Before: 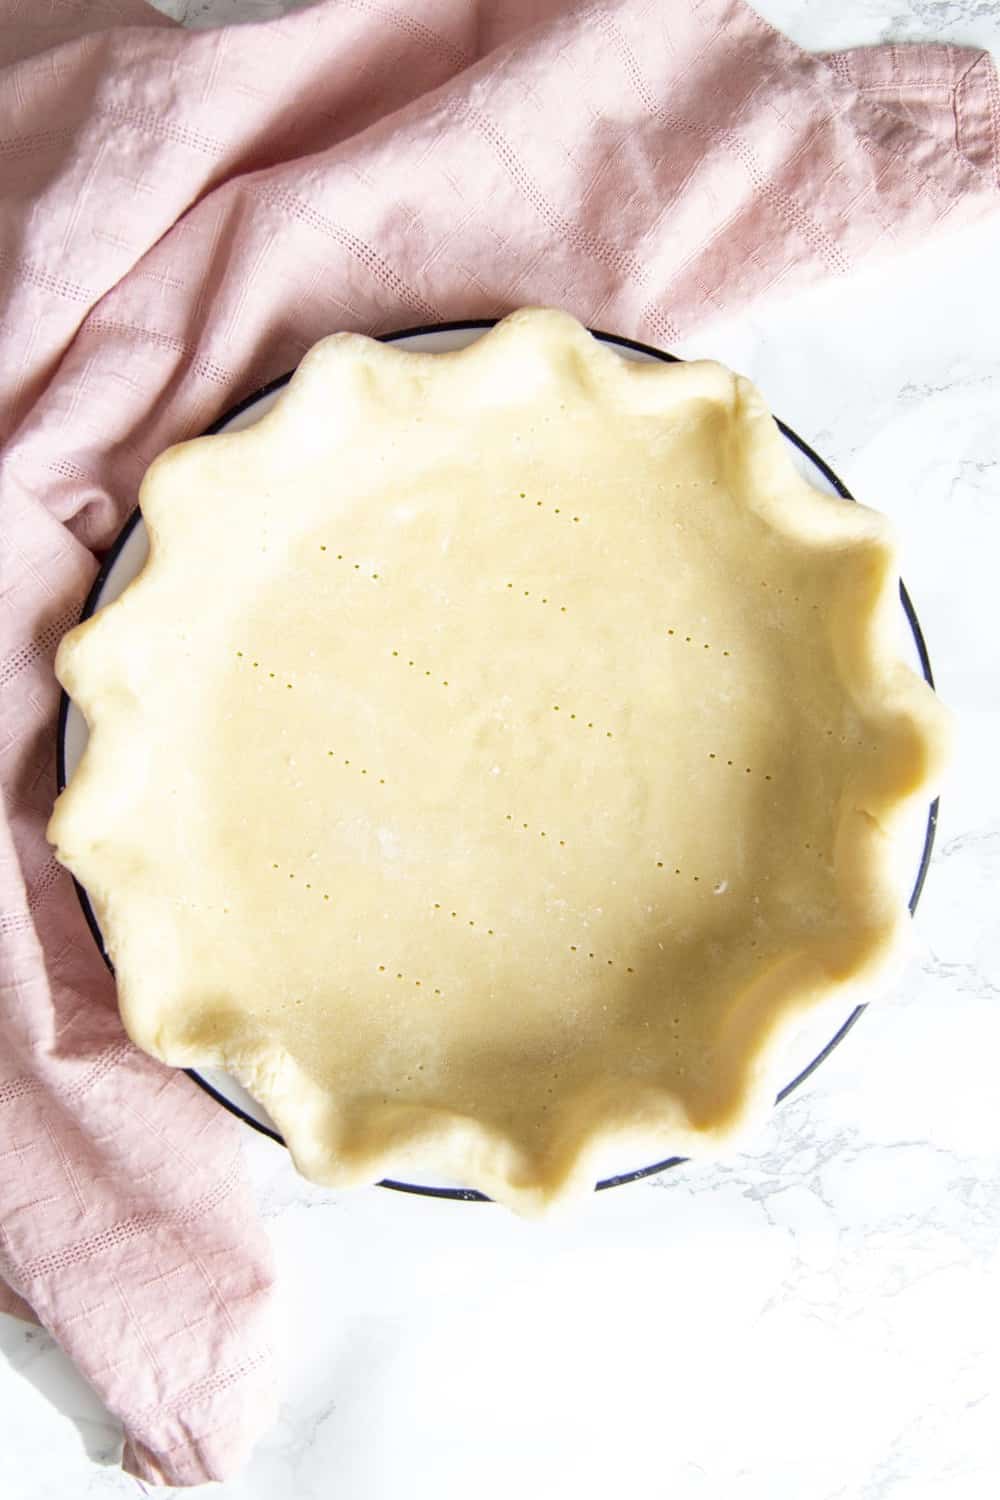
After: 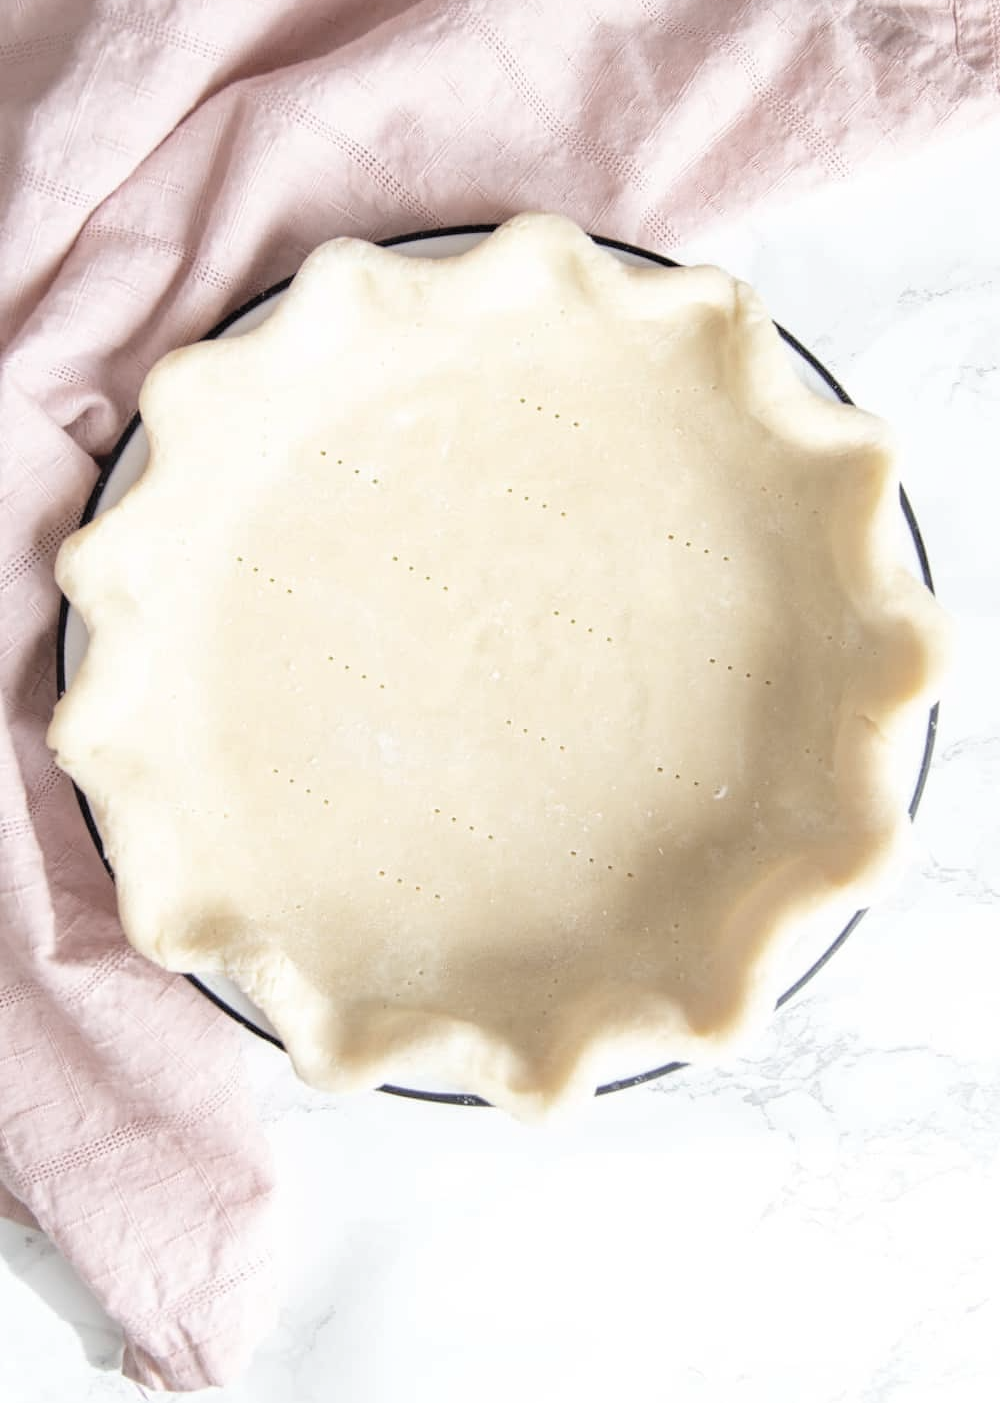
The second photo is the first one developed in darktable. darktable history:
crop and rotate: top 6.425%
shadows and highlights: radius 127.69, shadows 21.15, highlights -21.2, low approximation 0.01
contrast brightness saturation: brightness 0.188, saturation -0.509
